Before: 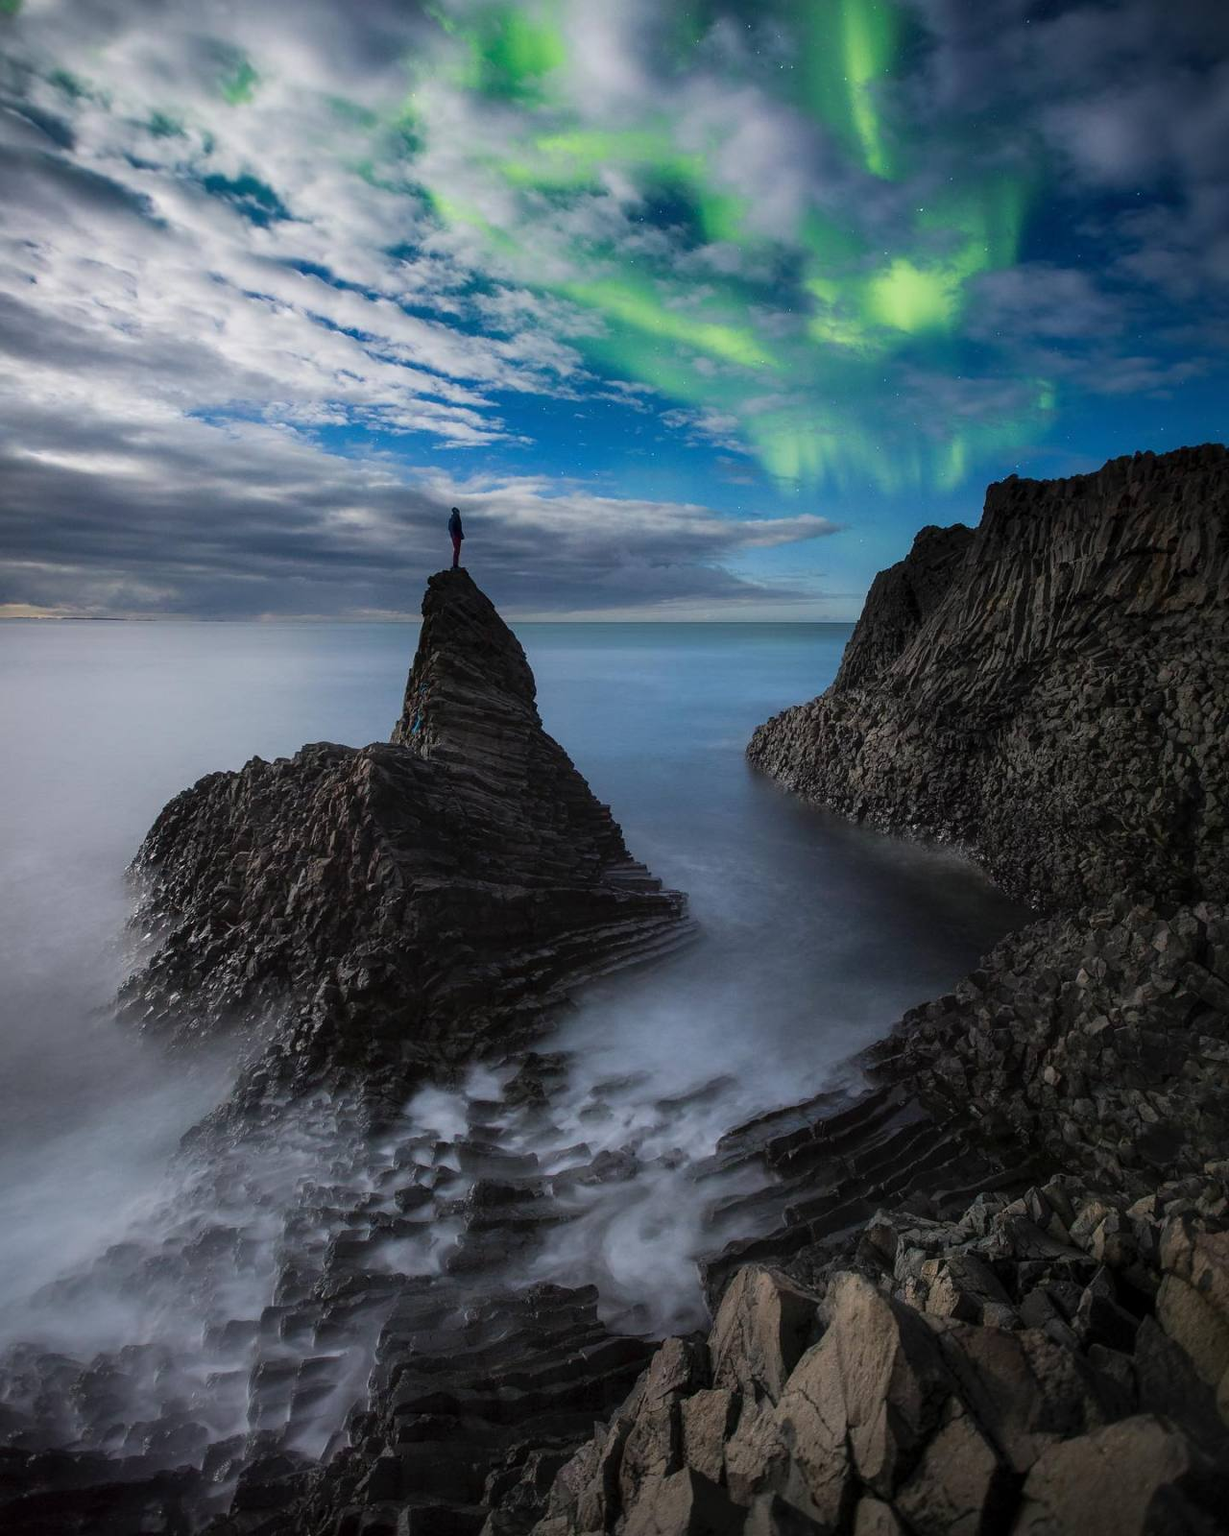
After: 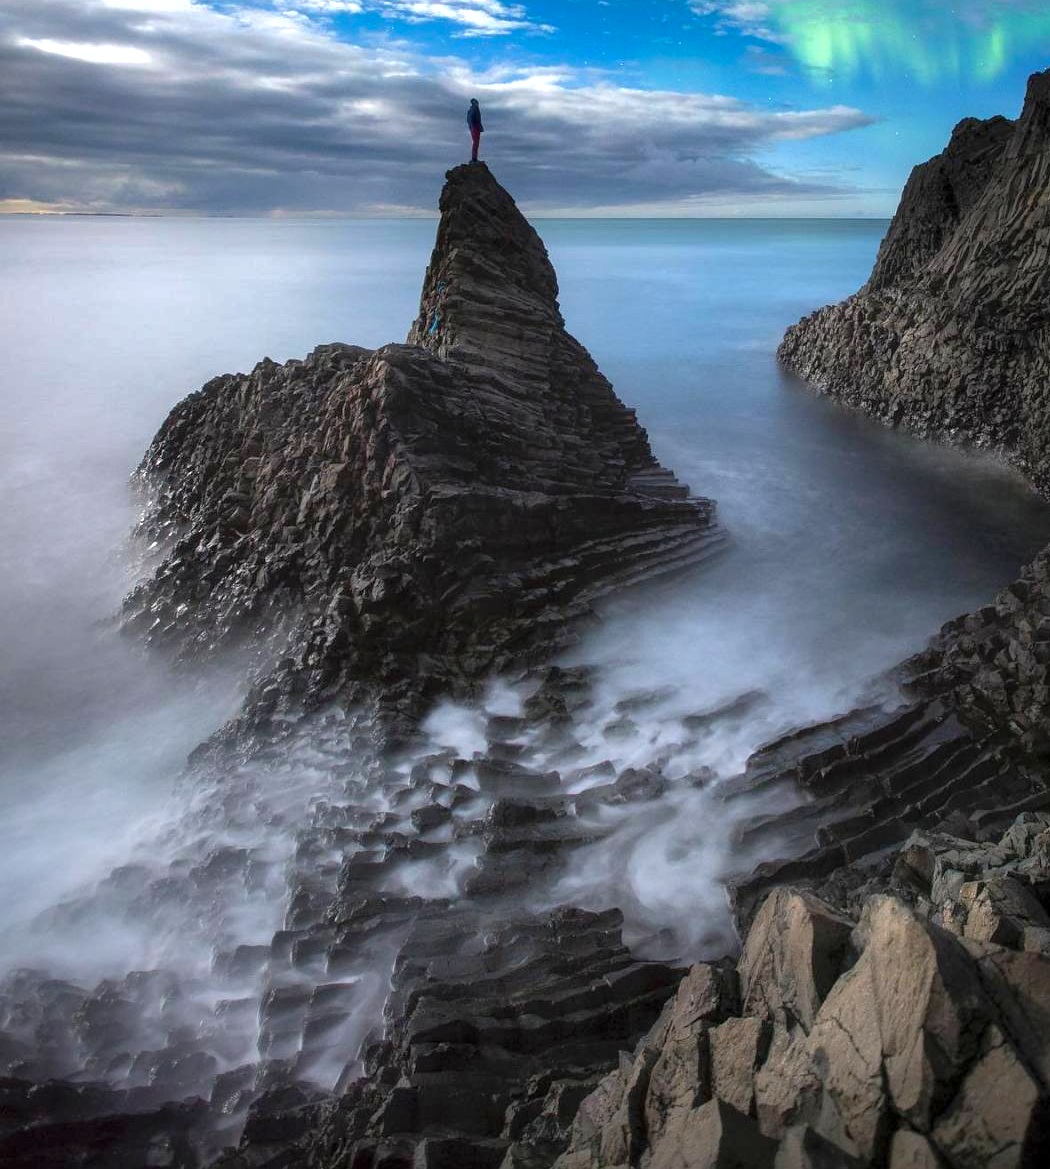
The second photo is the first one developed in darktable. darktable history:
crop: top 26.914%, right 17.967%
shadows and highlights: on, module defaults
tone equalizer: -8 EV -0.405 EV, -7 EV -0.418 EV, -6 EV -0.301 EV, -5 EV -0.221 EV, -3 EV 0.236 EV, -2 EV 0.339 EV, -1 EV 0.365 EV, +0 EV 0.397 EV, edges refinement/feathering 500, mask exposure compensation -1.57 EV, preserve details guided filter
exposure: exposure 0.647 EV, compensate exposure bias true, compensate highlight preservation false
color correction: highlights a* -0.298, highlights b* -0.072
